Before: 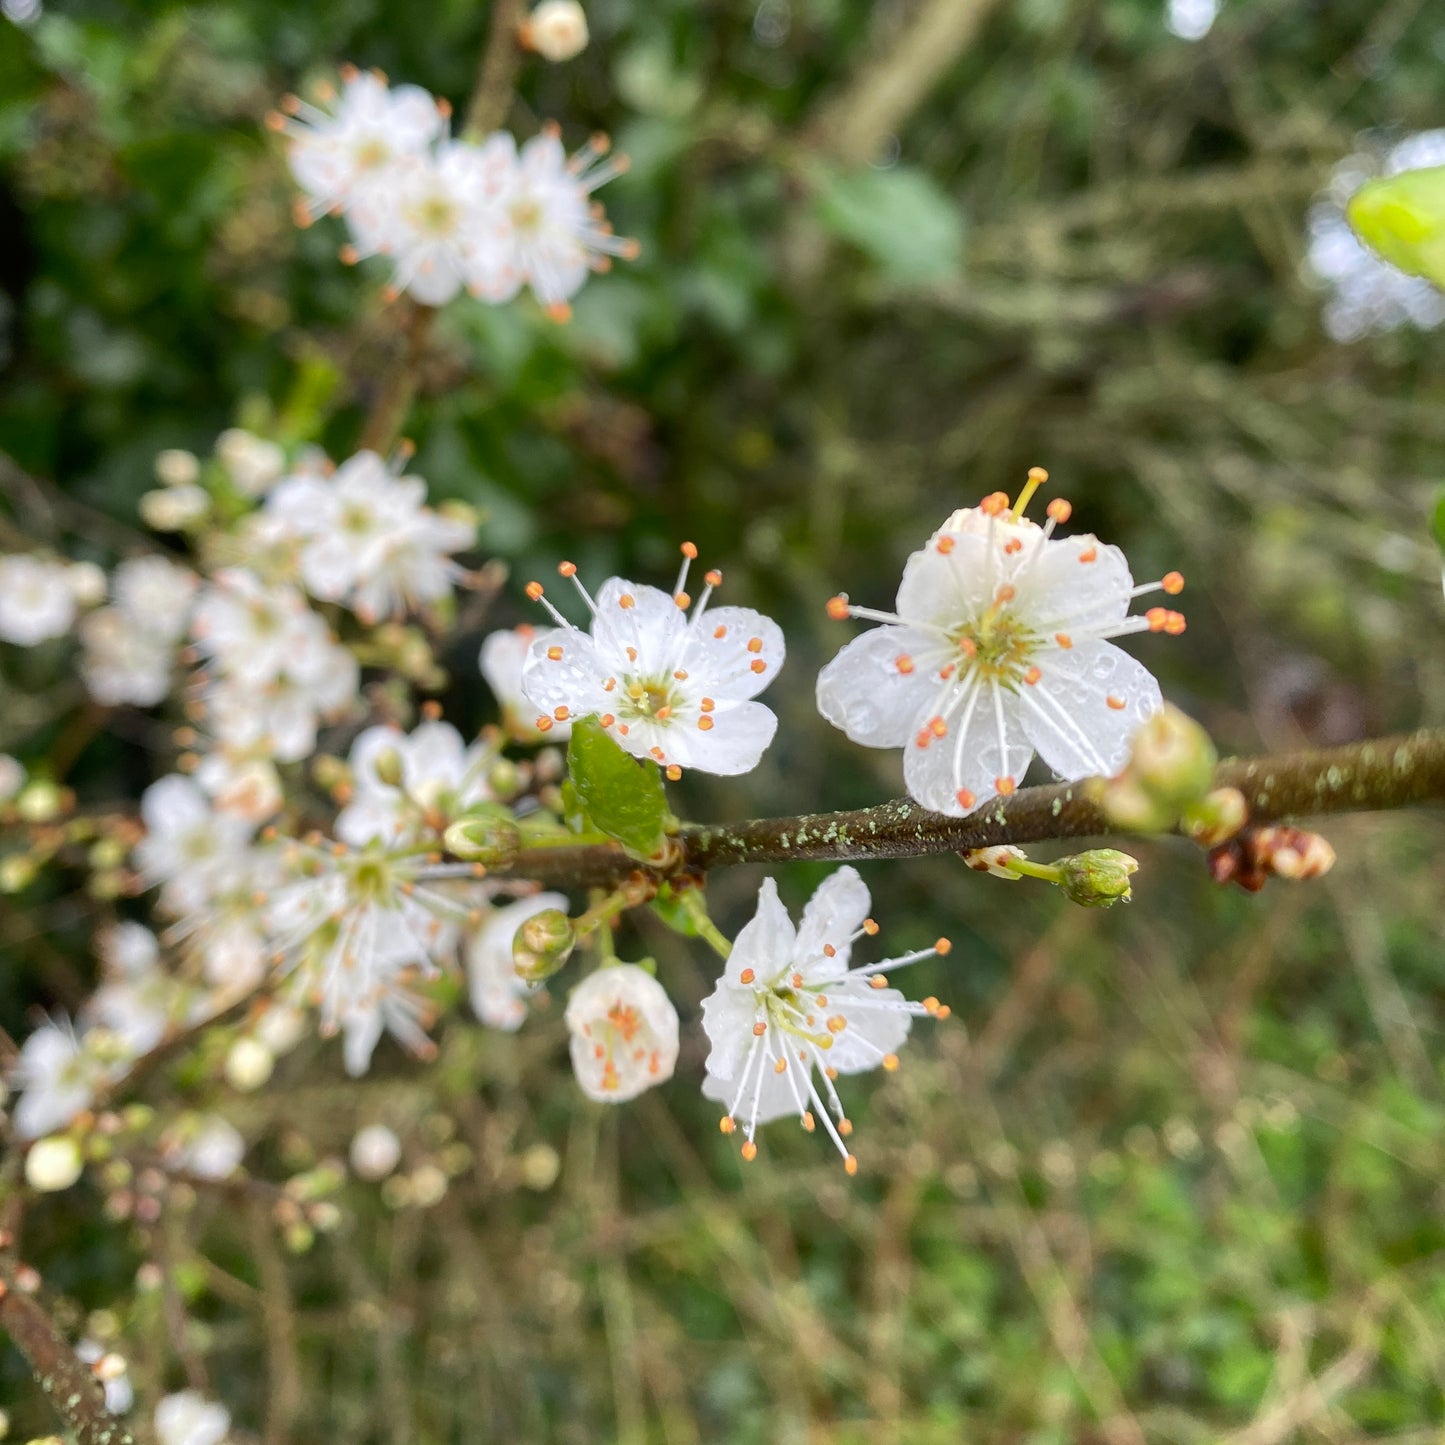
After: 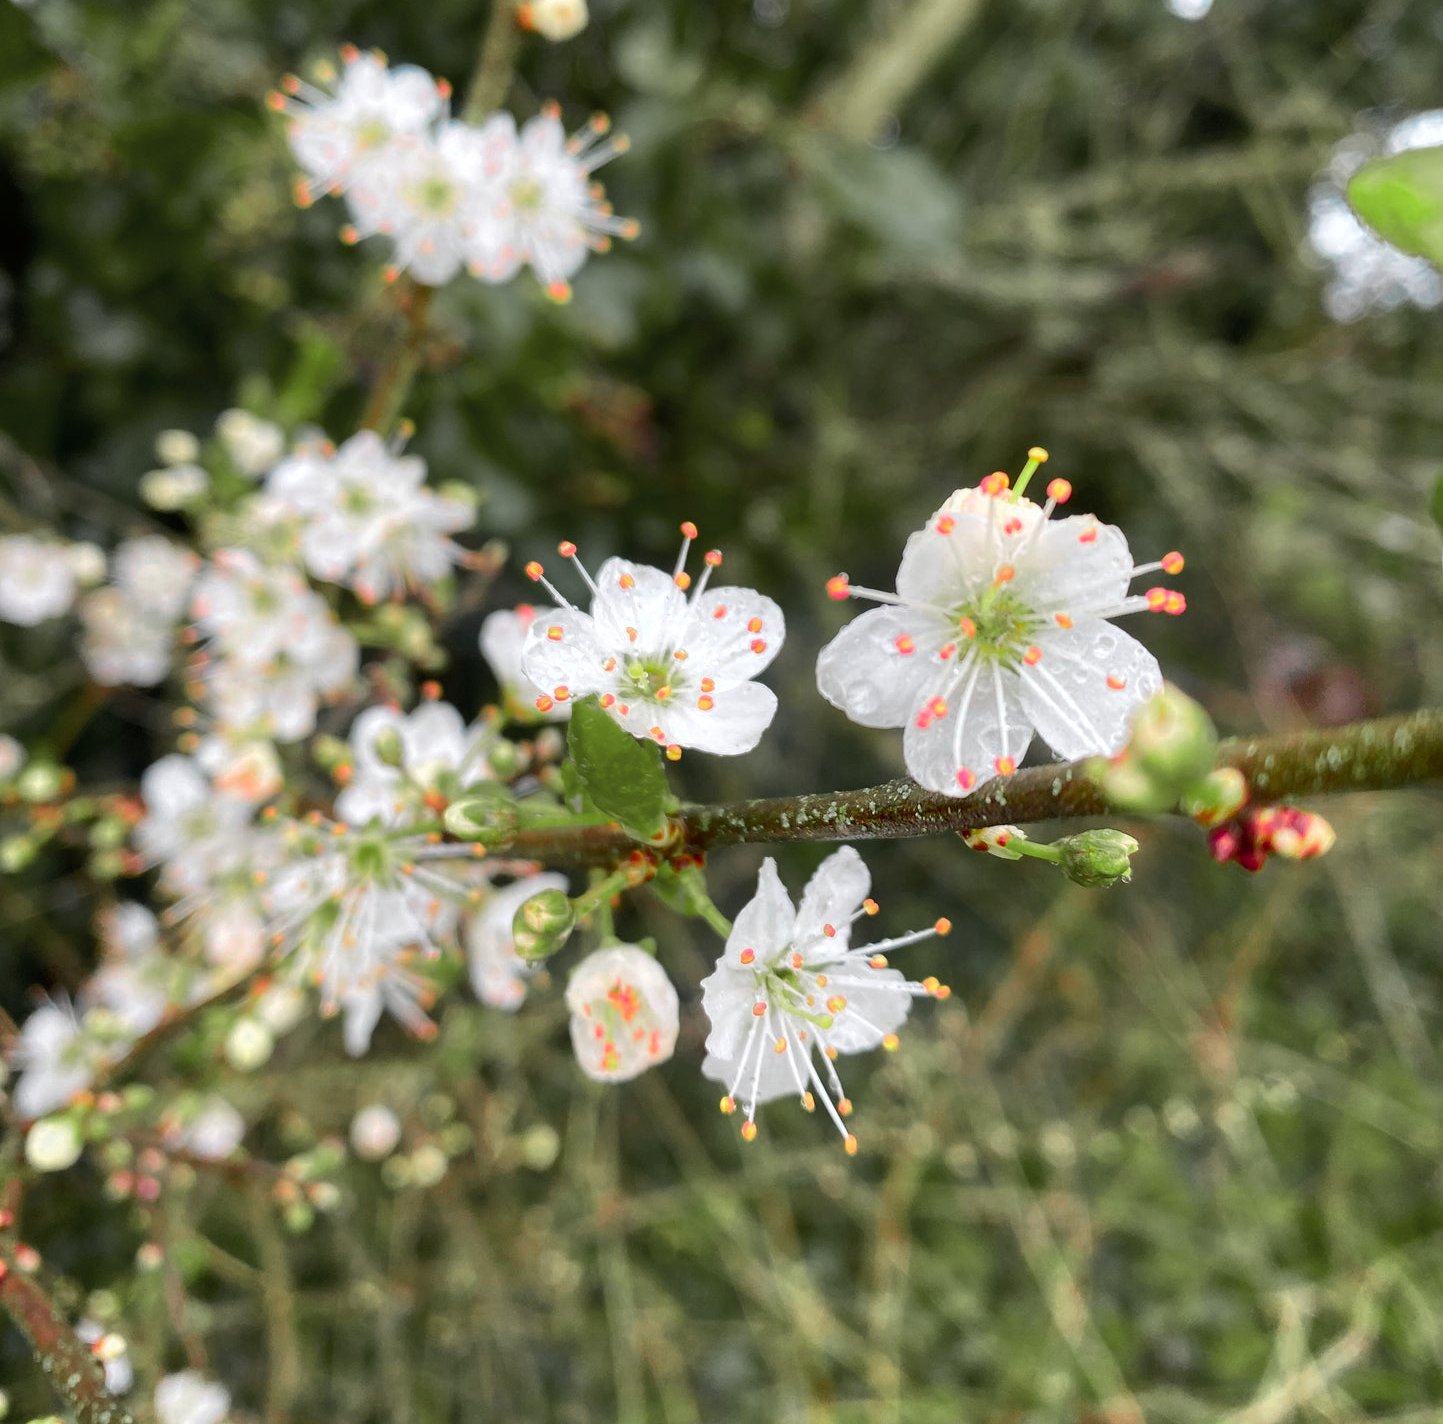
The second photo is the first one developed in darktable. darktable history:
crop: top 1.428%, right 0.102%
color zones: curves: ch0 [(0, 0.533) (0.126, 0.533) (0.234, 0.533) (0.368, 0.357) (0.5, 0.5) (0.625, 0.5) (0.74, 0.637) (0.875, 0.5)]; ch1 [(0.004, 0.708) (0.129, 0.662) (0.25, 0.5) (0.375, 0.331) (0.496, 0.396) (0.625, 0.649) (0.739, 0.26) (0.875, 0.5) (1, 0.478)]; ch2 [(0, 0.409) (0.132, 0.403) (0.236, 0.558) (0.379, 0.448) (0.5, 0.5) (0.625, 0.5) (0.691, 0.39) (0.875, 0.5)], mix 32.17%
